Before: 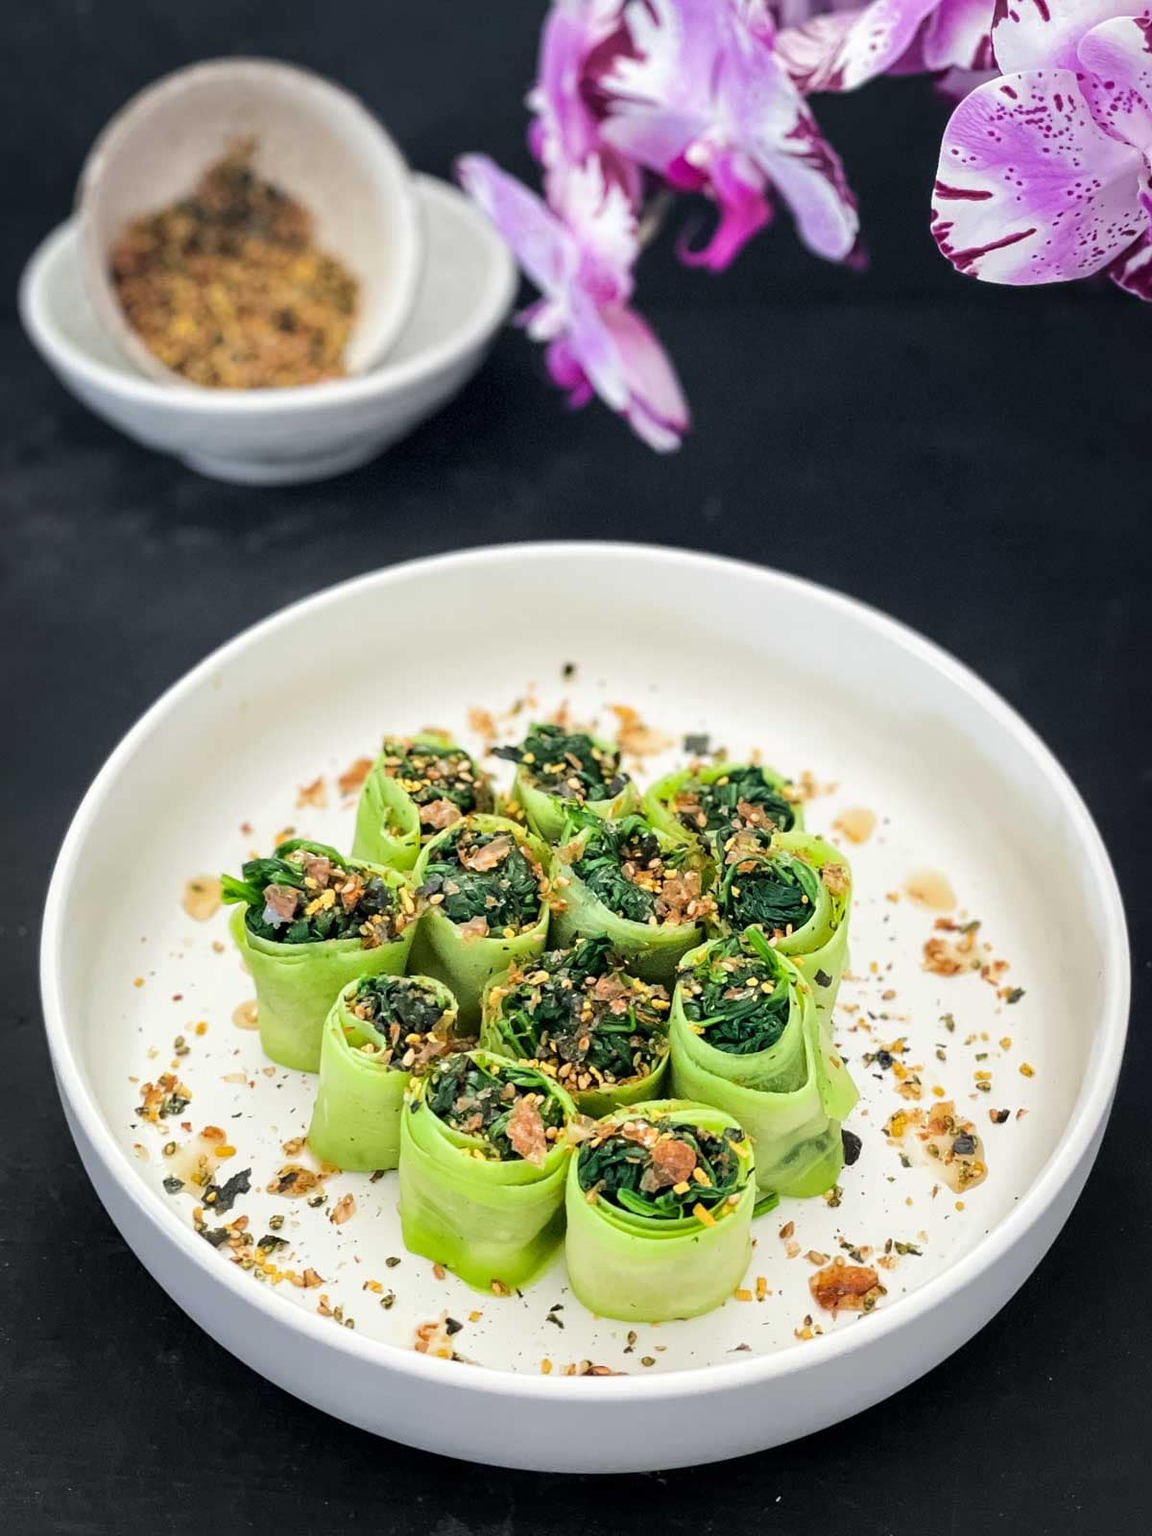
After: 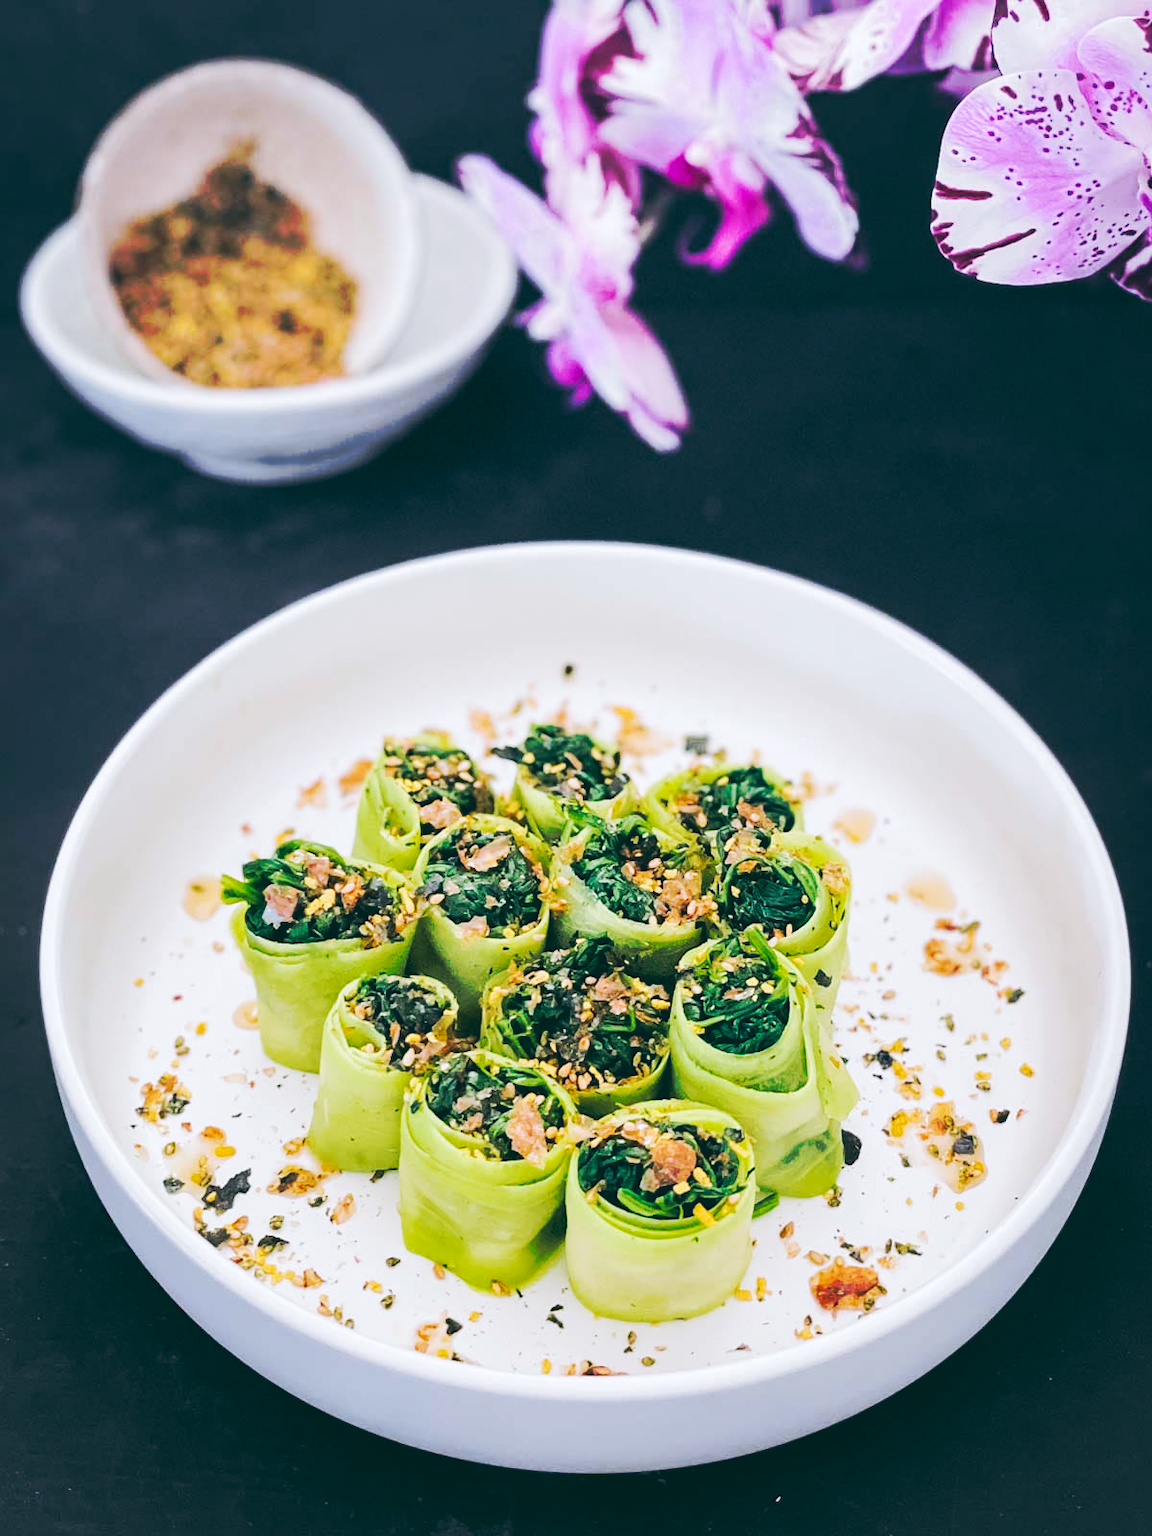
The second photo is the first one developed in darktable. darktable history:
tone curve: curves: ch0 [(0, 0) (0.003, 0.003) (0.011, 0.011) (0.025, 0.024) (0.044, 0.043) (0.069, 0.067) (0.1, 0.097) (0.136, 0.132) (0.177, 0.173) (0.224, 0.218) (0.277, 0.27) (0.335, 0.326) (0.399, 0.388) (0.468, 0.456) (0.543, 0.59) (0.623, 0.662) (0.709, 0.739) (0.801, 0.821) (0.898, 0.908) (1, 1)], preserve colors none
color look up table: target L [94.02, 94.89, 87.54, 89.52, 82.23, 80.98, 76.49, 70.71, 60.02, 47.66, 41.07, 31.6, 22.59, 200, 86.49, 87.5, 83.1, 78.48, 61.66, 55.17, 62.84, 53.21, 51.33, 57.77, 47.37, 30.97, 14.56, 10.33, 91.27, 78.43, 70.03, 74.58, 77.27, 70.04, 57.66, 55.69, 47.9, 40.64, 45.31, 37.43, 27.45, 14.68, 19.63, 13.26, 92.69, 67.59, 68.58, 63.92, 40.43], target a [-11.29, -9.245, -34.97, -30.92, -22.5, -15.55, -14.04, -63.89, -50.01, -20.98, -42.23, -22.86, -24.88, 0, 14.46, 9.777, 10.34, 24.77, 65.52, 78.67, 17.57, 53.34, 77.86, 5.014, 63.05, 15.13, 8.868, -13.36, 2.152, 7.393, 52.04, 22.11, 32.39, 0.934, 88.23, 61.05, 31.01, 23.76, 43.37, 68.76, 47.14, 6.498, 20.45, -1.794, -21.97, -23.88, -9.173, -33.49, -1.751], target b [44.31, -2.663, 37.89, -0.191, 79.96, -3.013, 54.26, 67.57, 28.33, 48.33, 36.61, -1.545, 12.51, 0, -1.015, 24.07, 83.52, 33.04, 25.23, 63.02, 64.61, 0.969, 35.84, 23.35, 50.15, -0.349, 4.372, -1.667, -8.887, -30.07, -19.26, -22.77, -32.49, -8.743, -42.11, -45.86, -38.76, -73.89, -83.54, -76.45, -10.83, -23.26, -55.33, -23.55, -8.817, -39.36, -47.43, -18.12, -47.71], num patches 49
